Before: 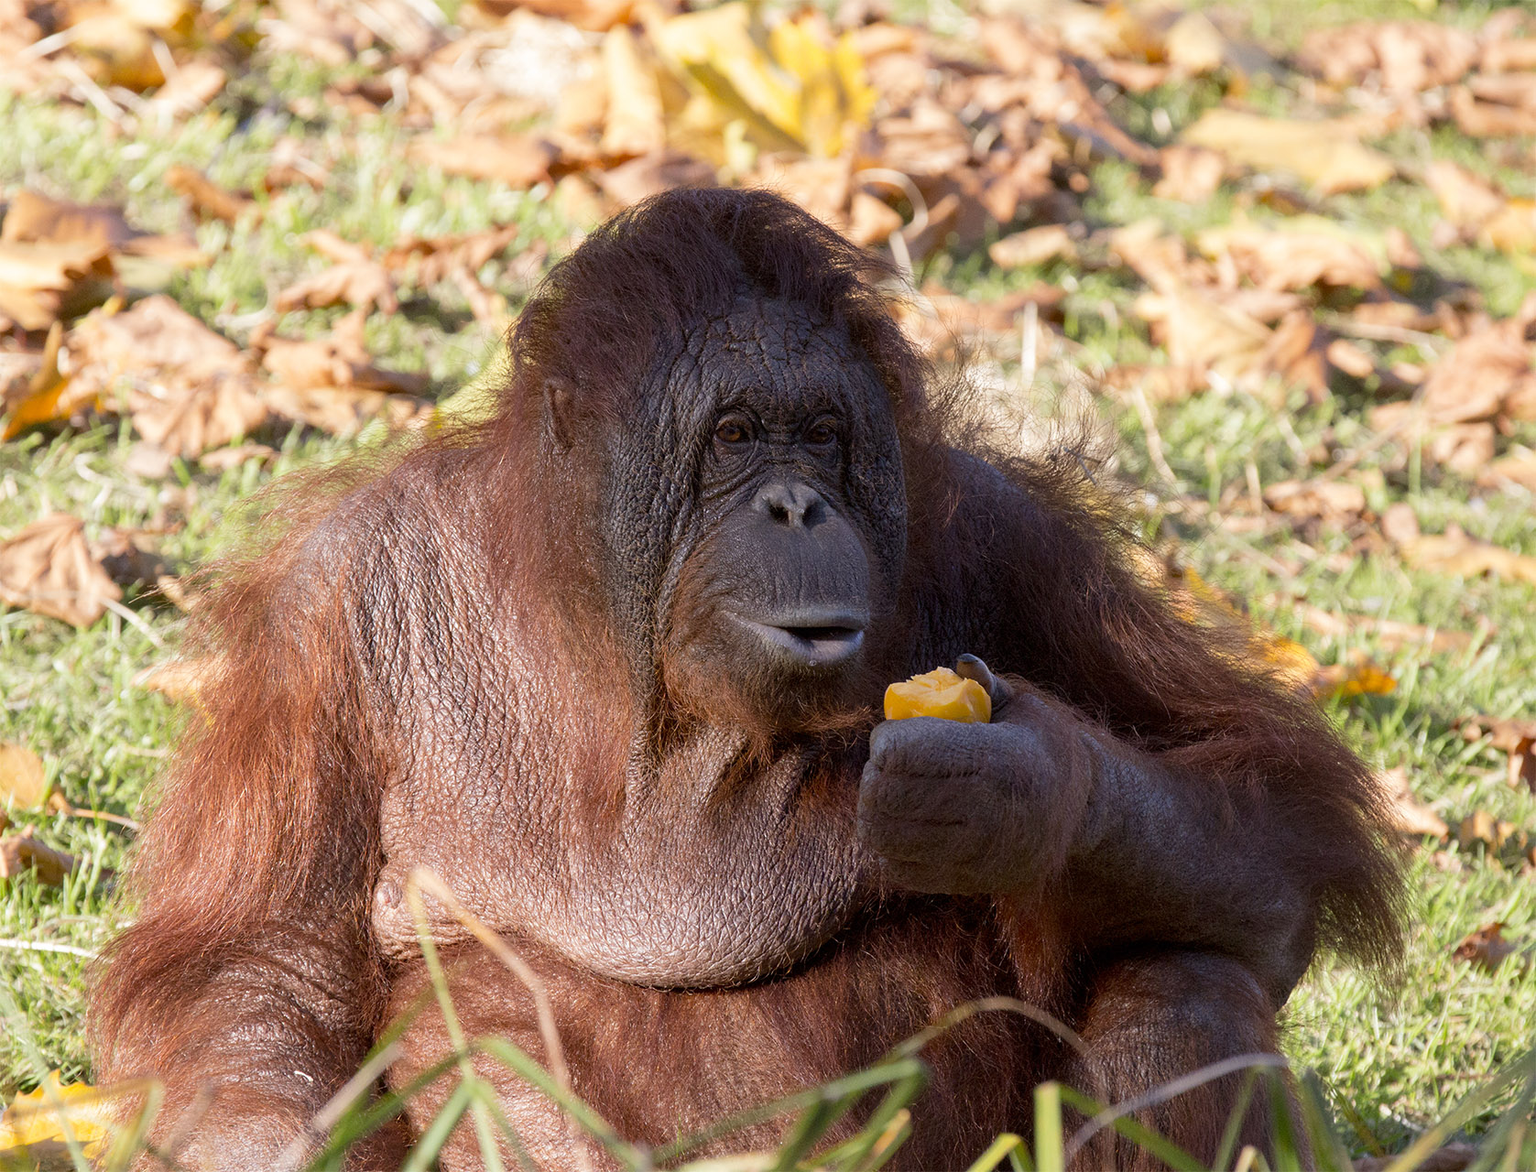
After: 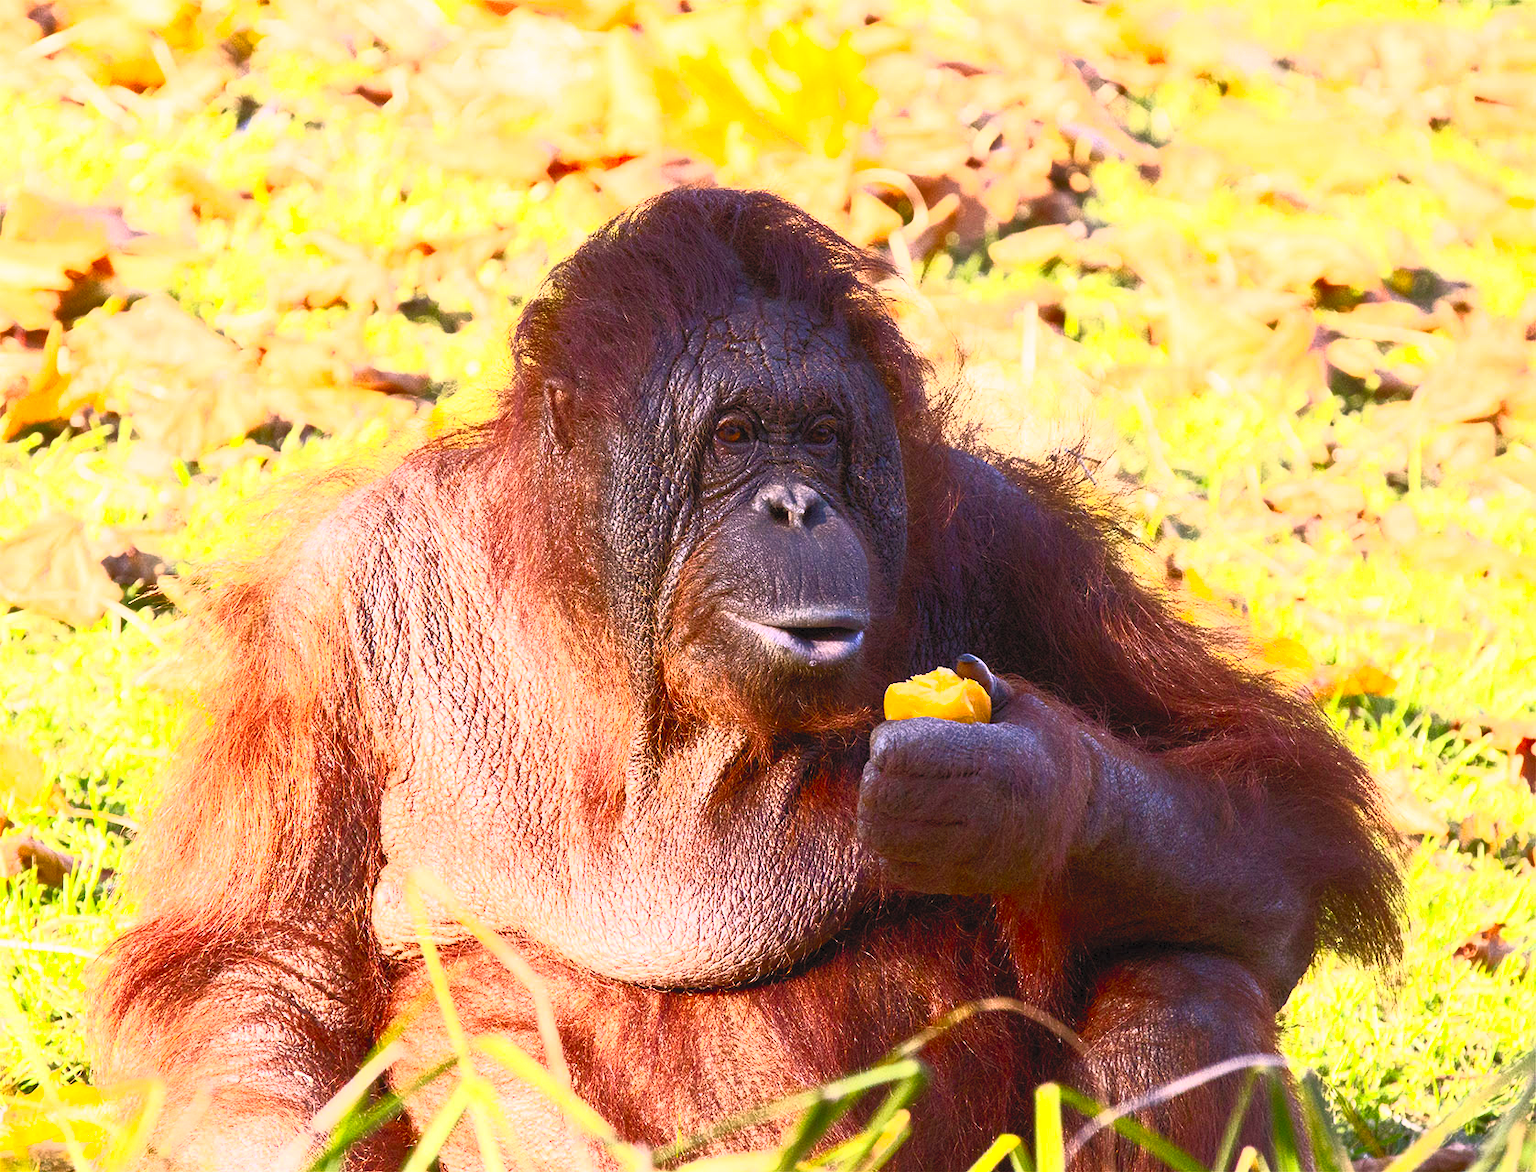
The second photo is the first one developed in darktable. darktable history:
contrast brightness saturation: contrast 0.993, brightness 0.993, saturation 0.993
color correction: highlights a* 7.72, highlights b* 4.34
